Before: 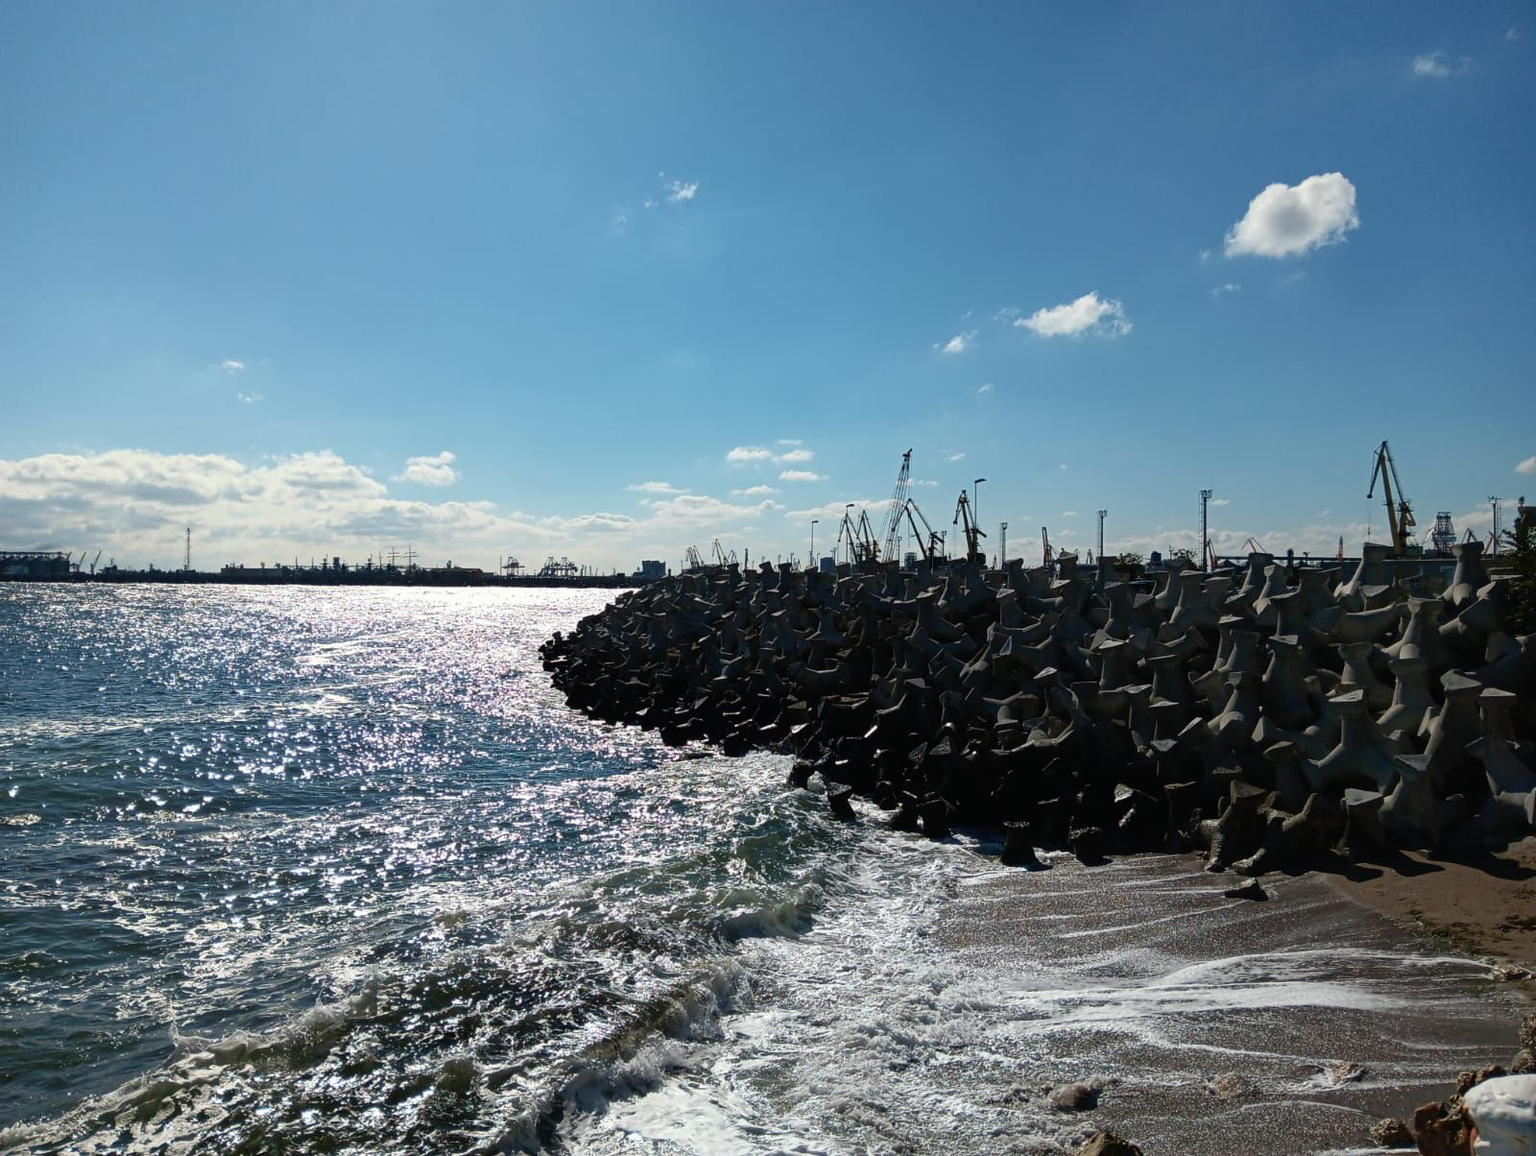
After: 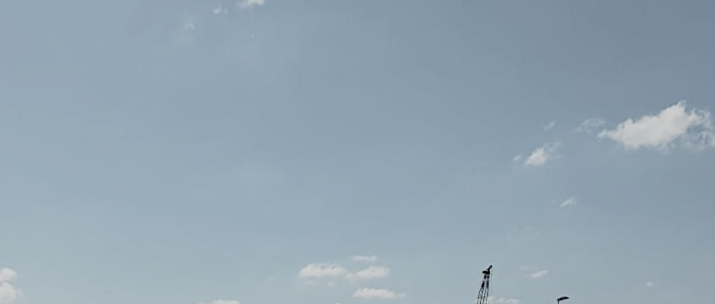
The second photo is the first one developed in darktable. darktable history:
filmic rgb: black relative exposure -5.04 EV, white relative exposure 3.99 EV, threshold 5.97 EV, hardness 2.91, contrast 1.187, highlights saturation mix -29.18%, preserve chrominance RGB euclidean norm, color science v5 (2021), contrast in shadows safe, contrast in highlights safe, enable highlight reconstruction true
crop: left 28.673%, top 16.831%, right 26.592%, bottom 57.884%
